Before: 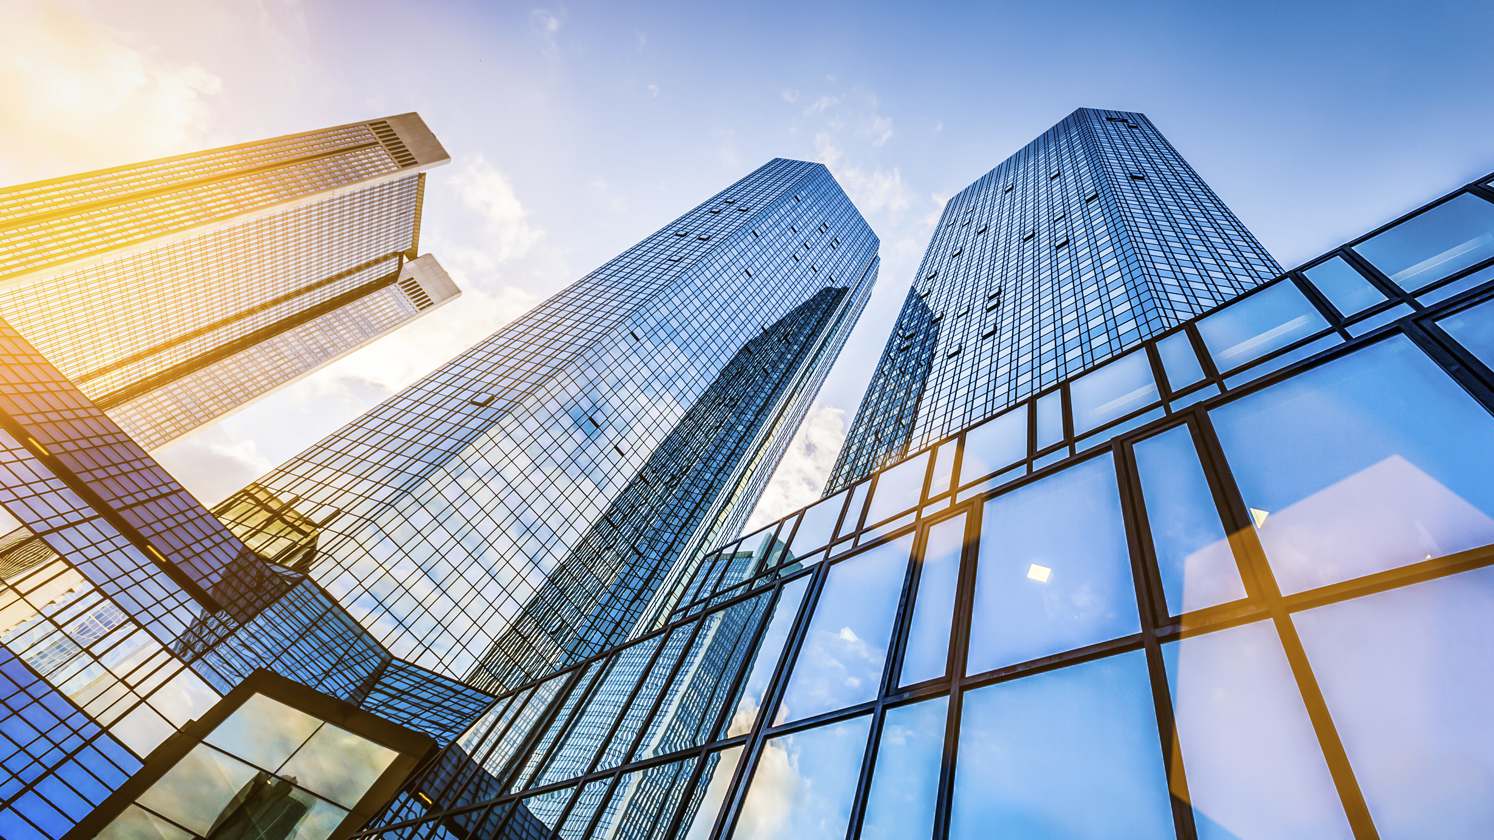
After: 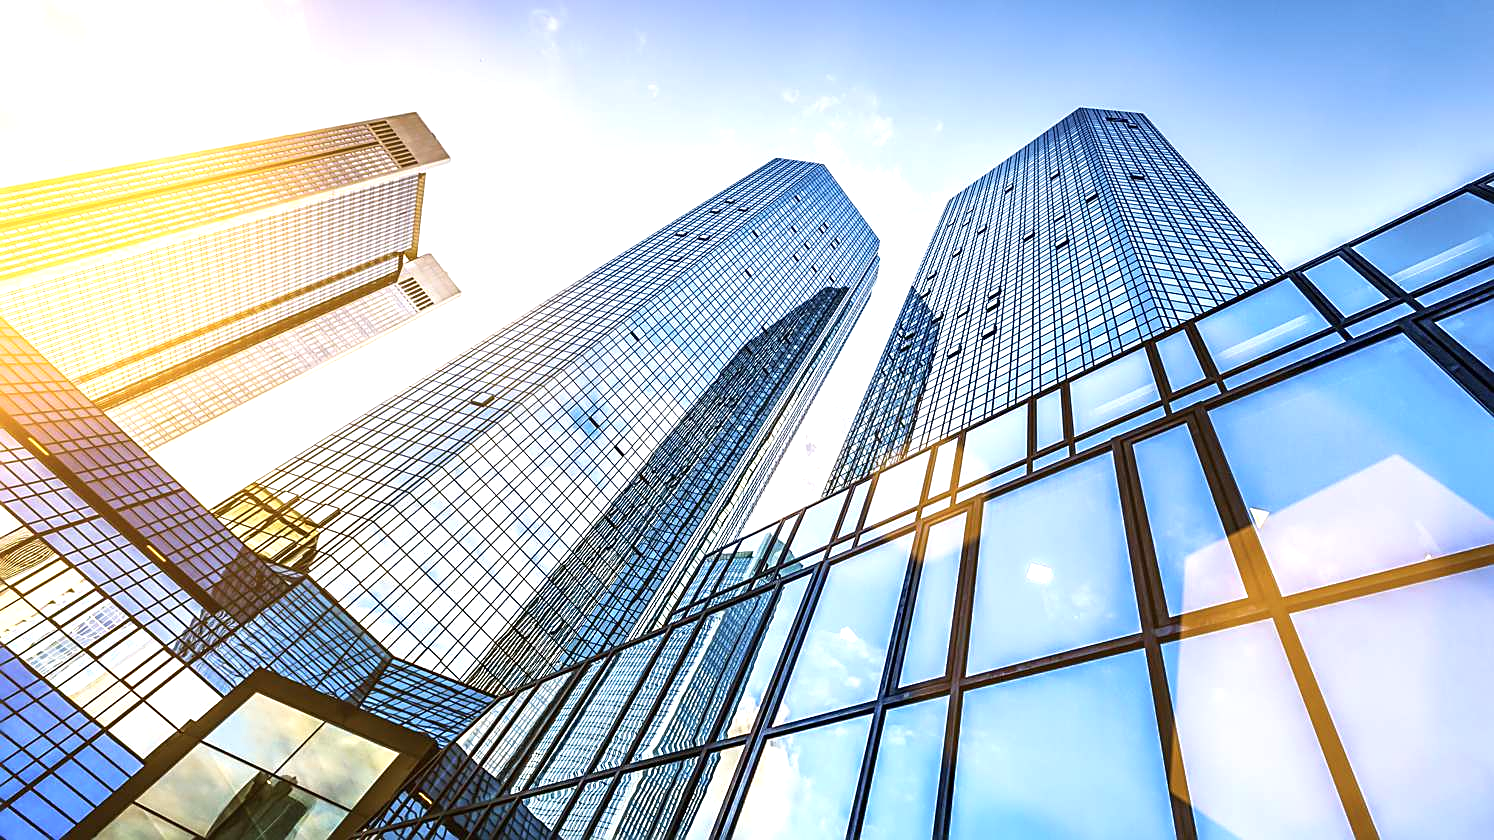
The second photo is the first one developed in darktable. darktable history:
contrast brightness saturation: saturation -0.052
sharpen: on, module defaults
exposure: exposure 0.66 EV, compensate exposure bias true, compensate highlight preservation false
